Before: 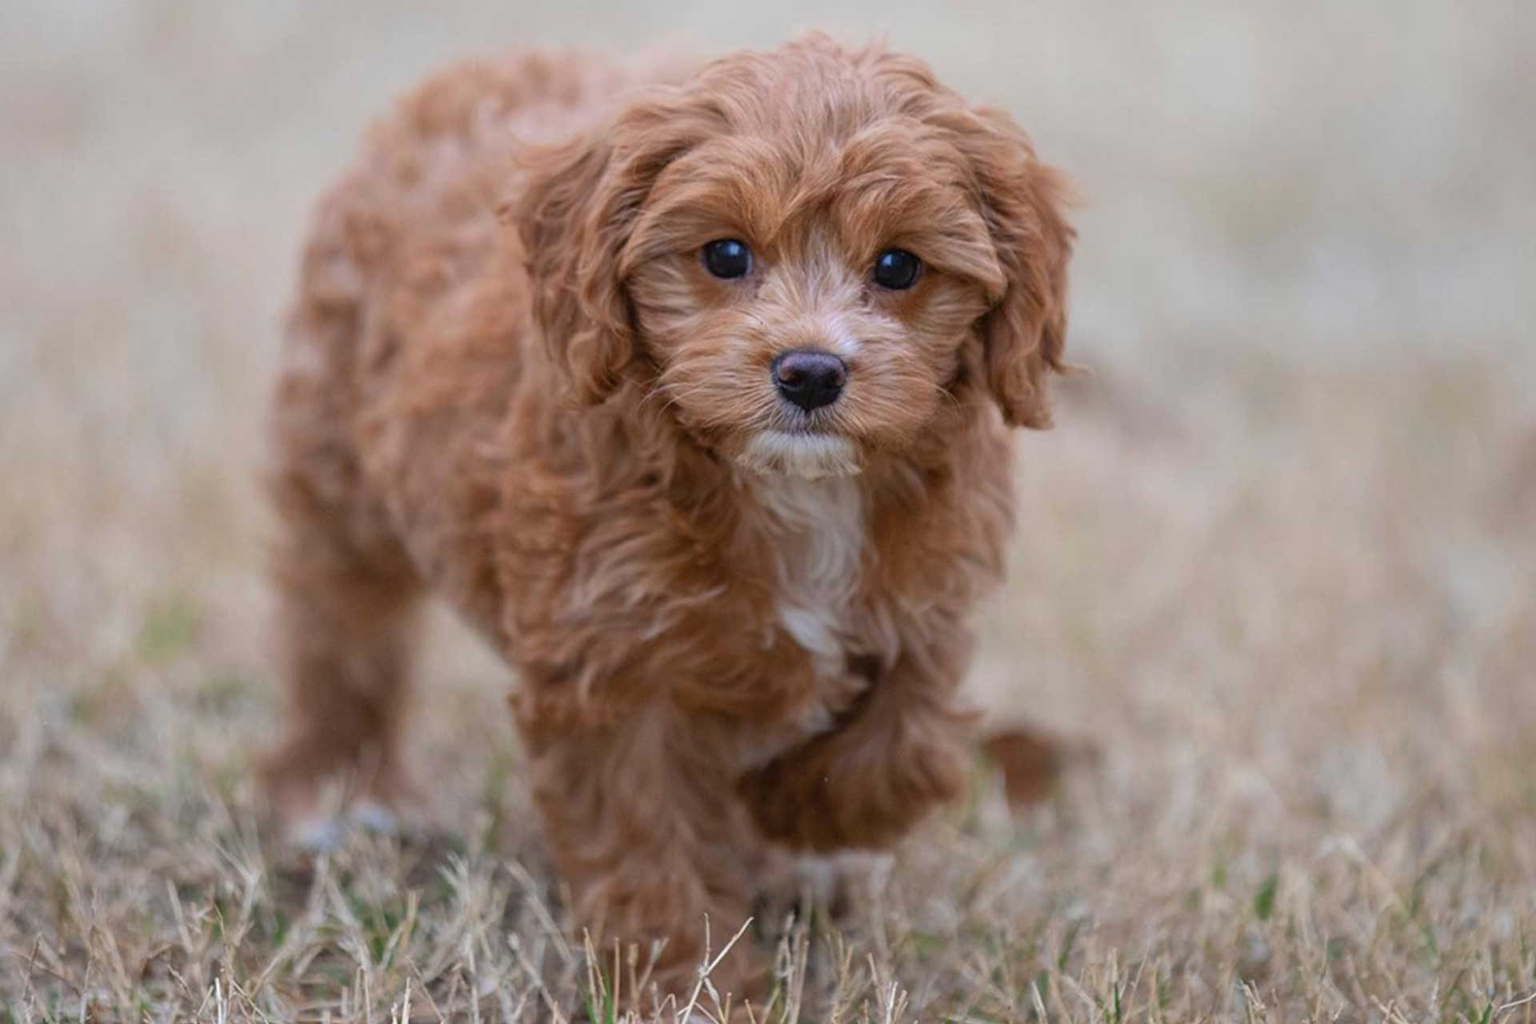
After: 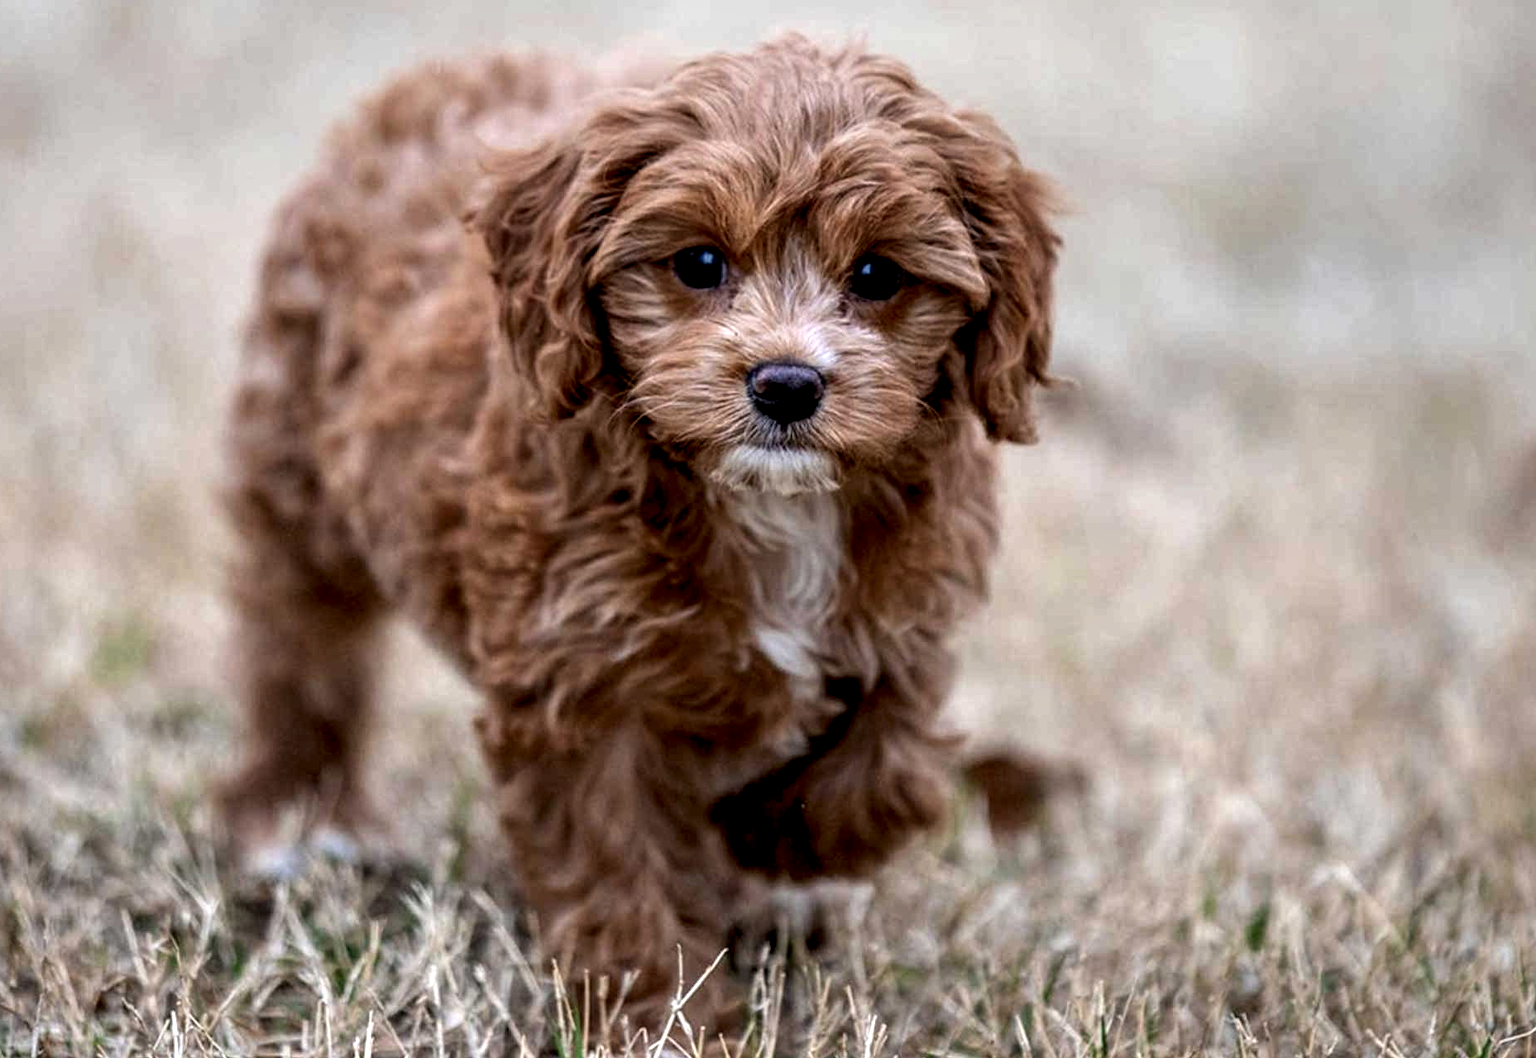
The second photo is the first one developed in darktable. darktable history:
exposure: exposure 0.127 EV, compensate highlight preservation false
crop and rotate: left 3.238%
local contrast: detail 203%
